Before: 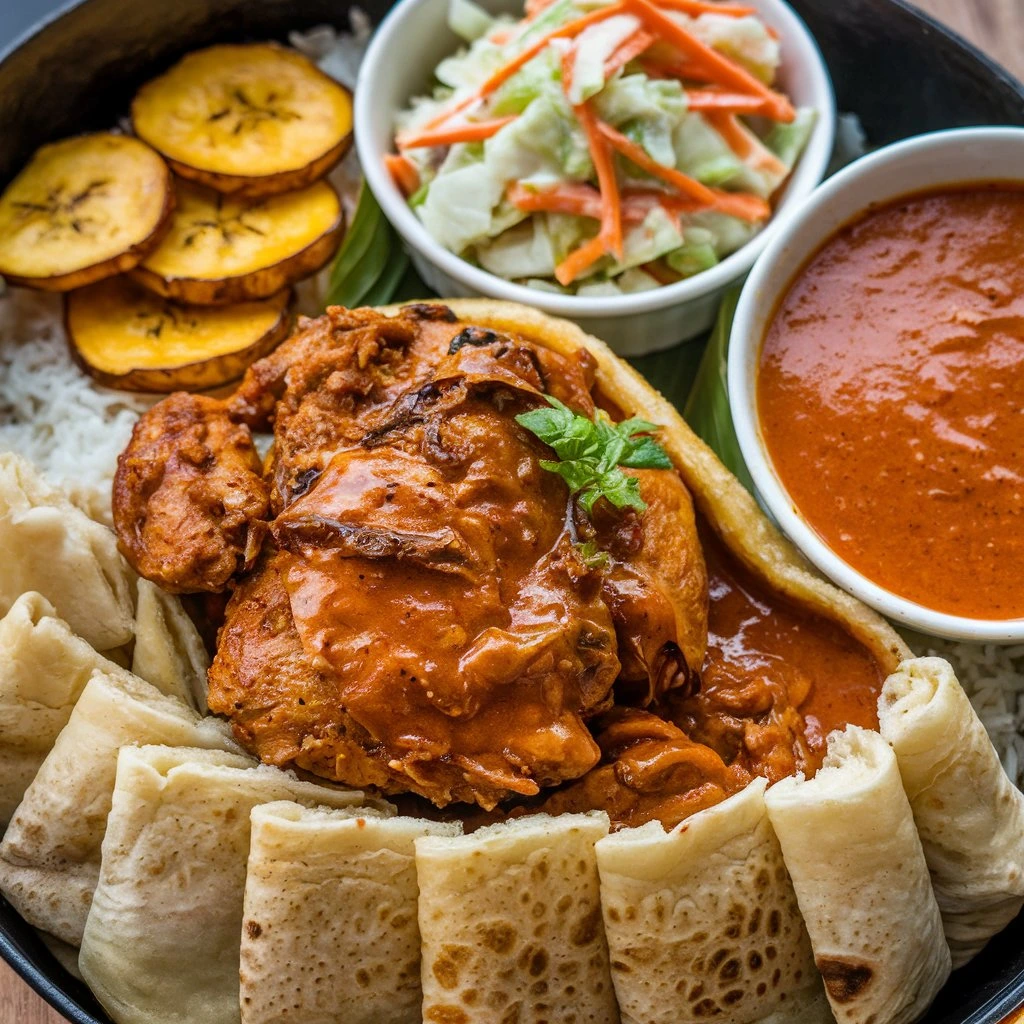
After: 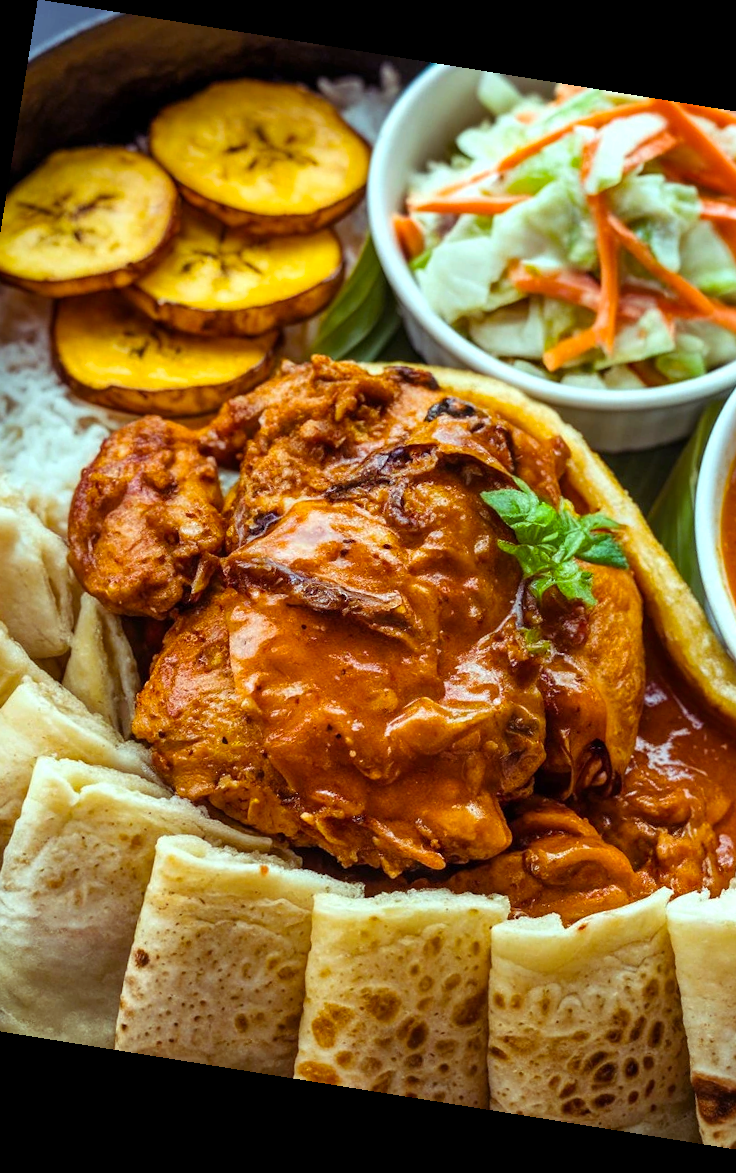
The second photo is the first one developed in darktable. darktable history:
rotate and perspective: rotation 9.12°, automatic cropping off
color balance rgb: shadows lift › luminance 0.49%, shadows lift › chroma 6.83%, shadows lift › hue 300.29°, power › hue 208.98°, highlights gain › luminance 20.24%, highlights gain › chroma 2.73%, highlights gain › hue 173.85°, perceptual saturation grading › global saturation 18.05%
crop: left 10.644%, right 26.528%
